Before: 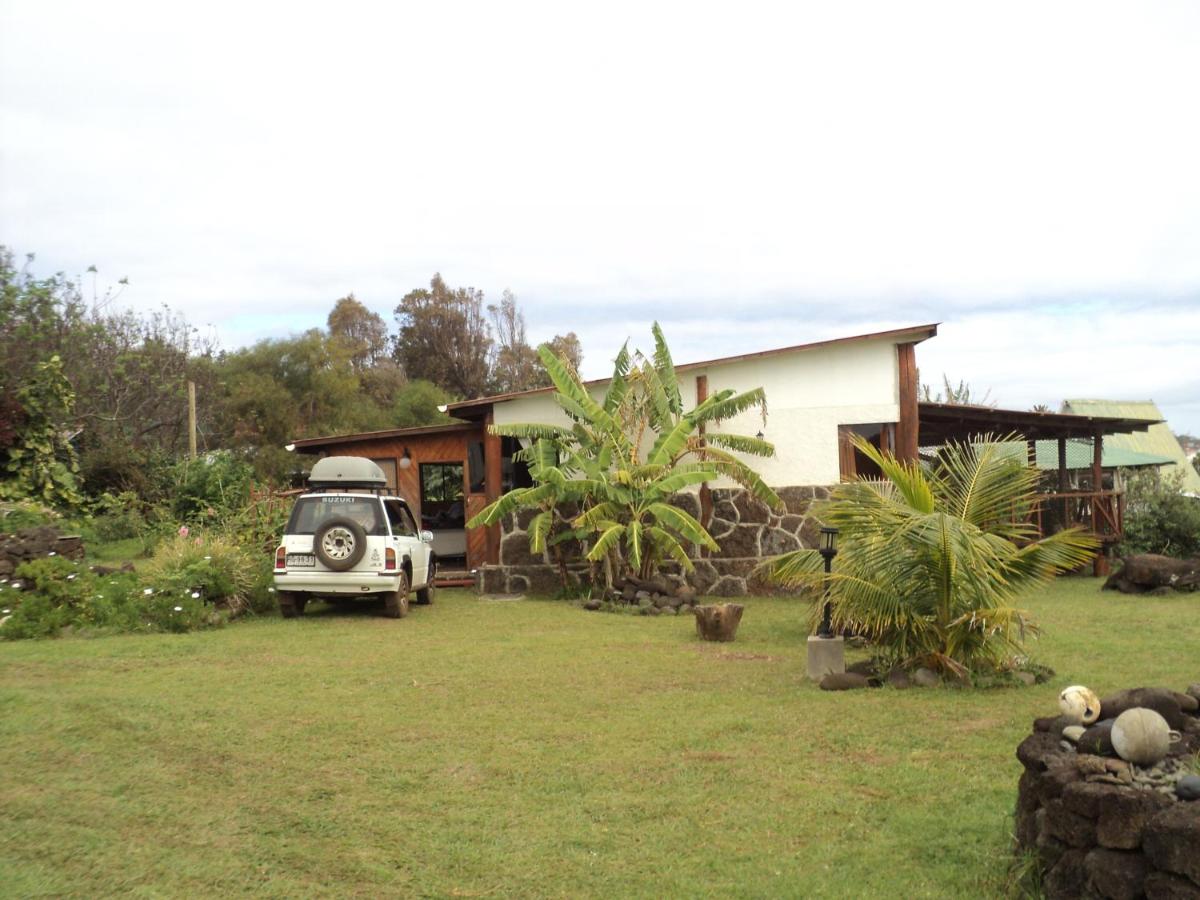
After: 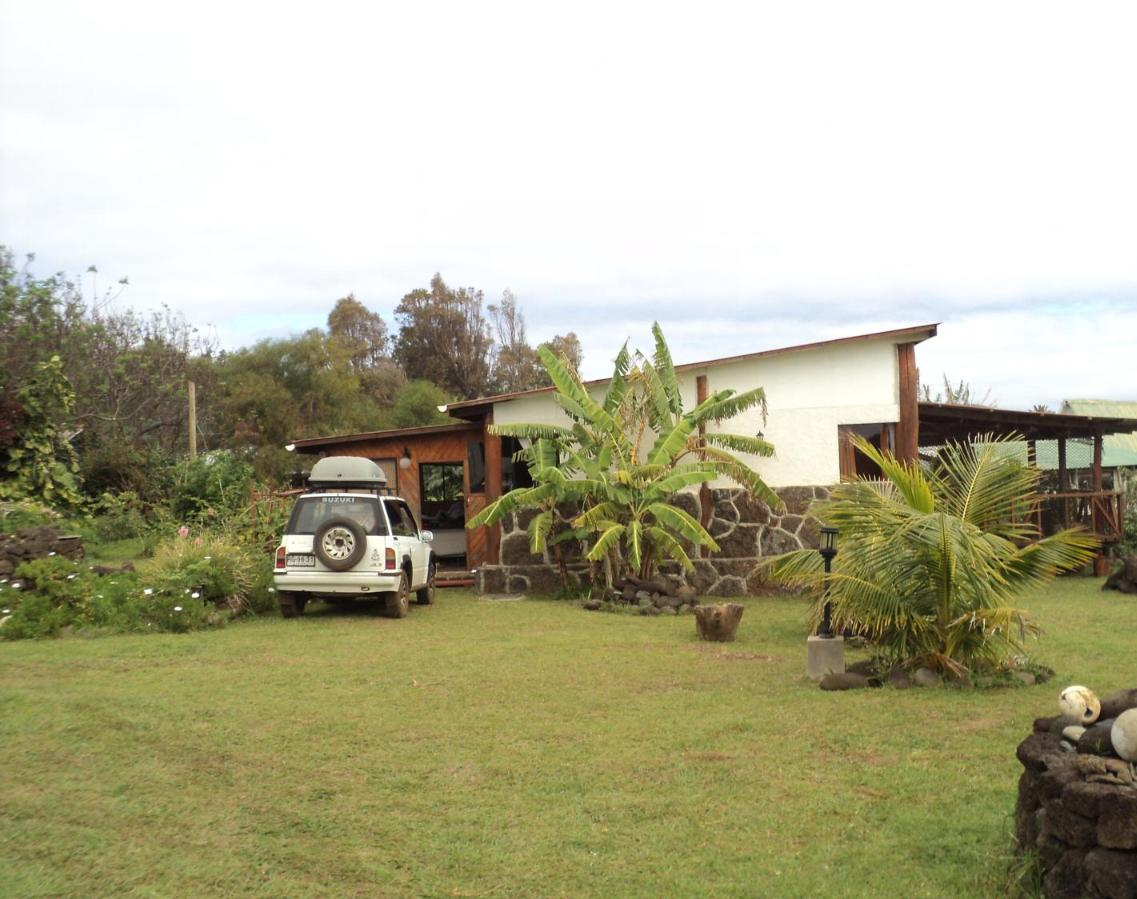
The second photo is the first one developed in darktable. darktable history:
crop and rotate: right 5.2%
